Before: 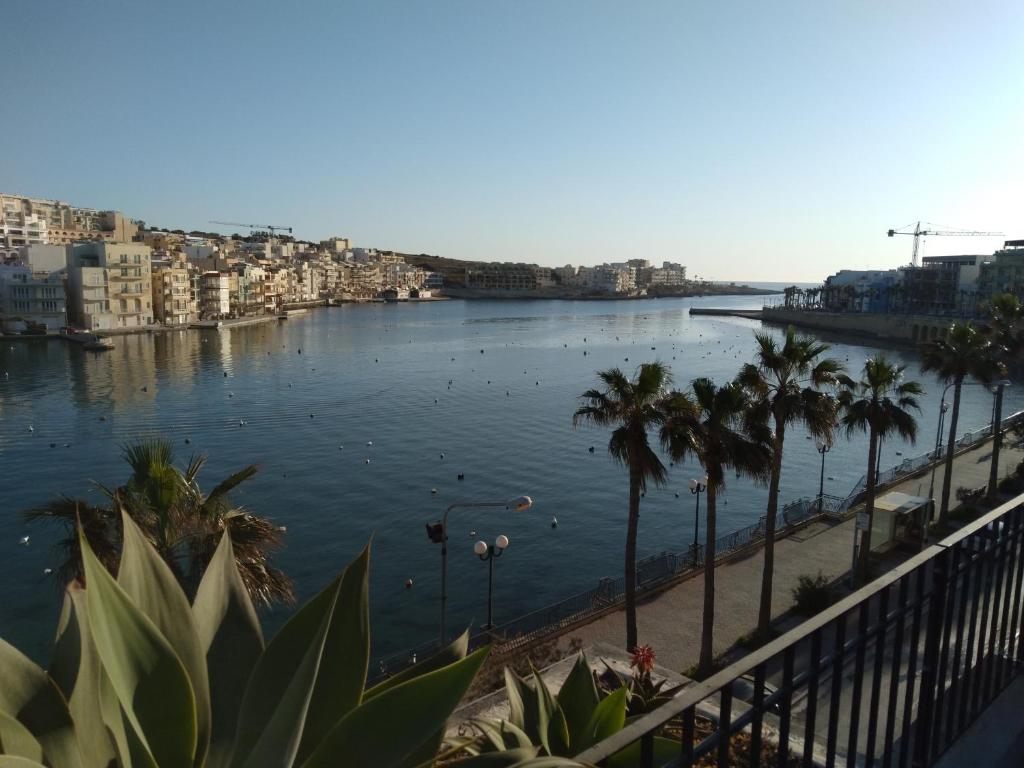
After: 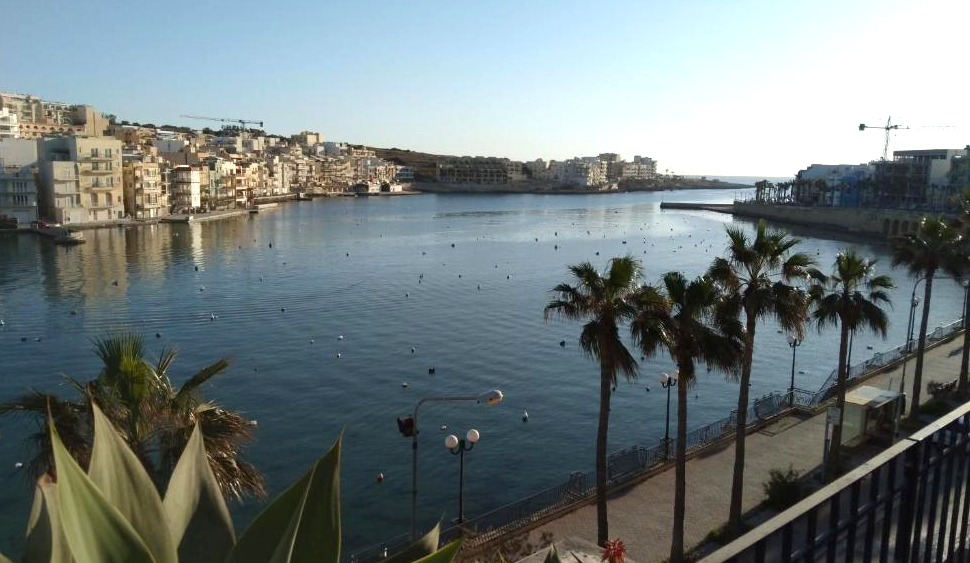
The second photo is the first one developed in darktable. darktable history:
crop and rotate: left 2.891%, top 13.87%, right 2.318%, bottom 12.741%
exposure: black level correction 0.001, exposure 0.499 EV, compensate highlight preservation false
